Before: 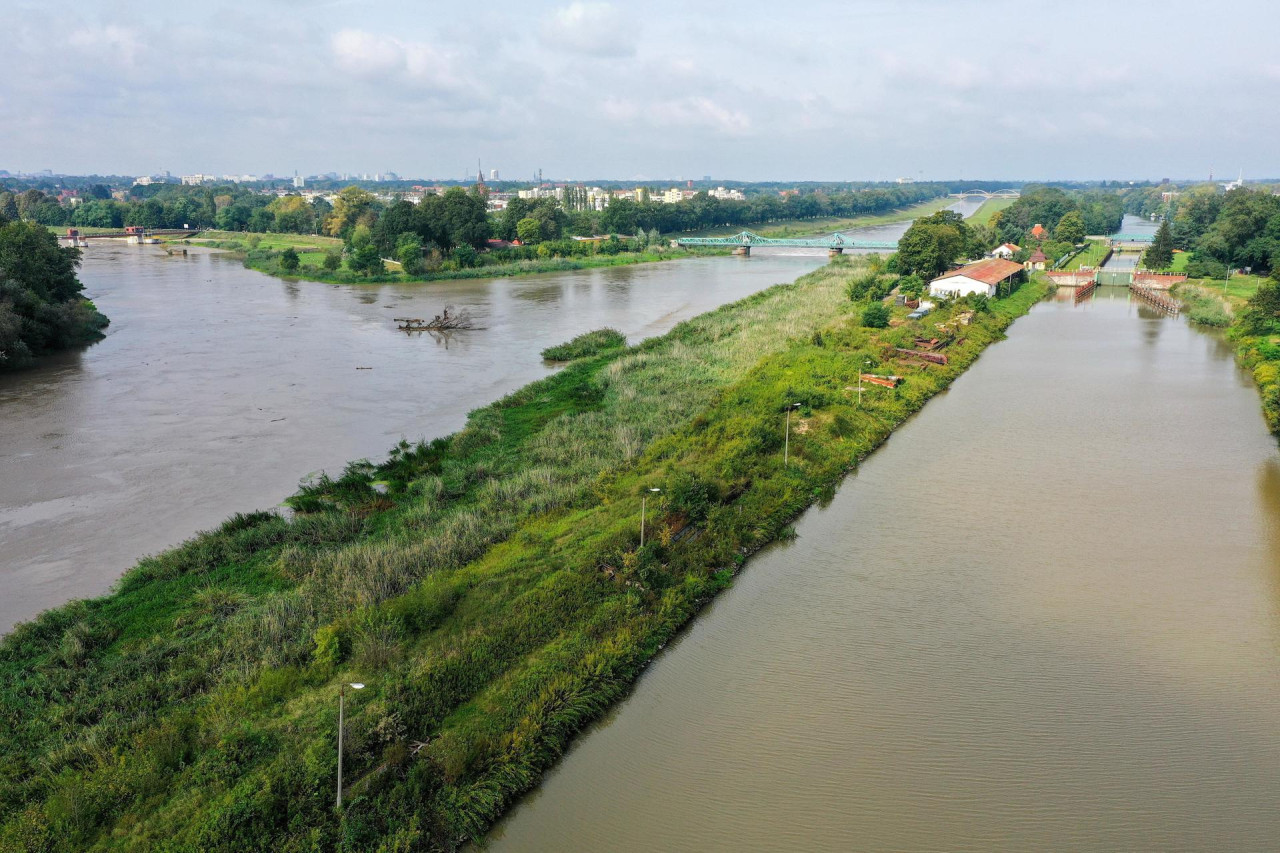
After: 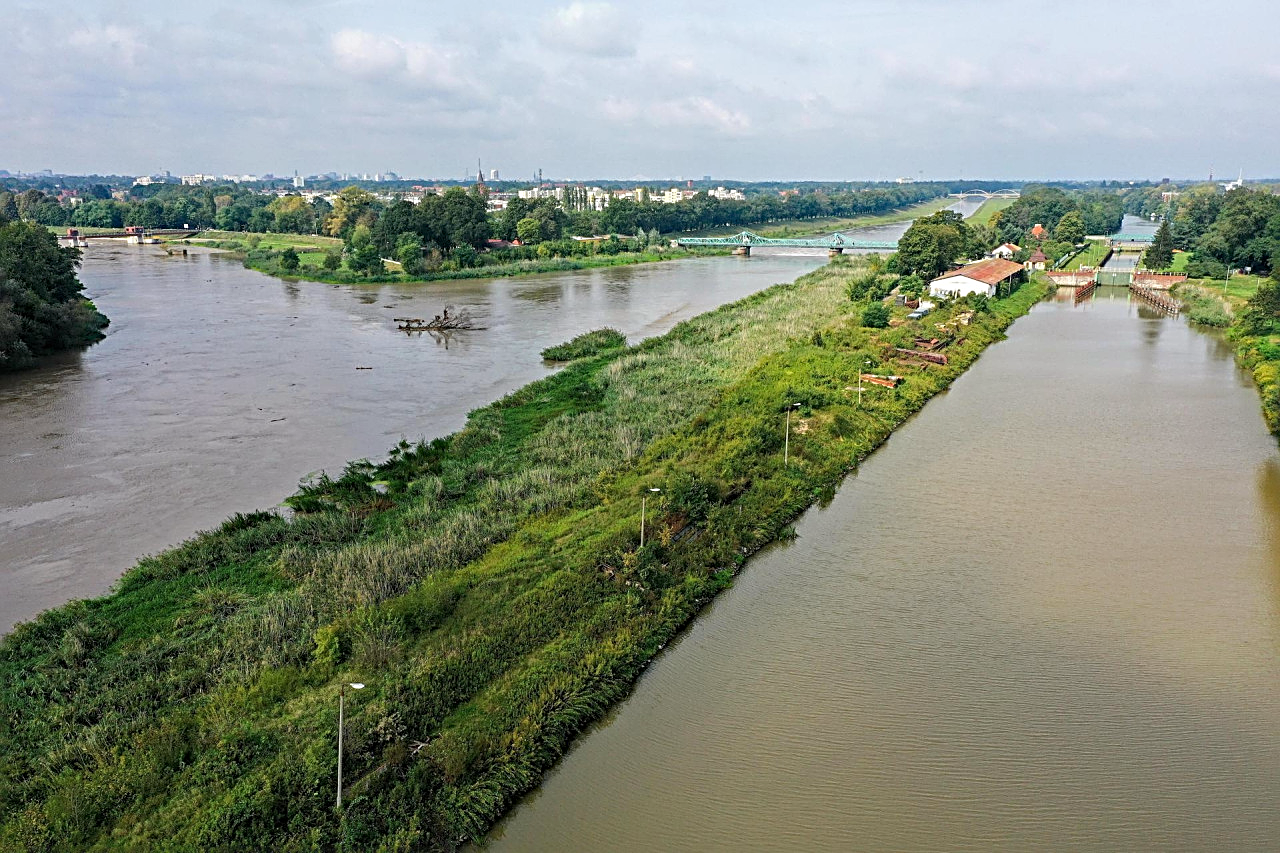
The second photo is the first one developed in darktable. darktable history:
contrast brightness saturation: saturation -0.054
sharpen: radius 2.621, amount 0.693
haze removal: compatibility mode true, adaptive false
